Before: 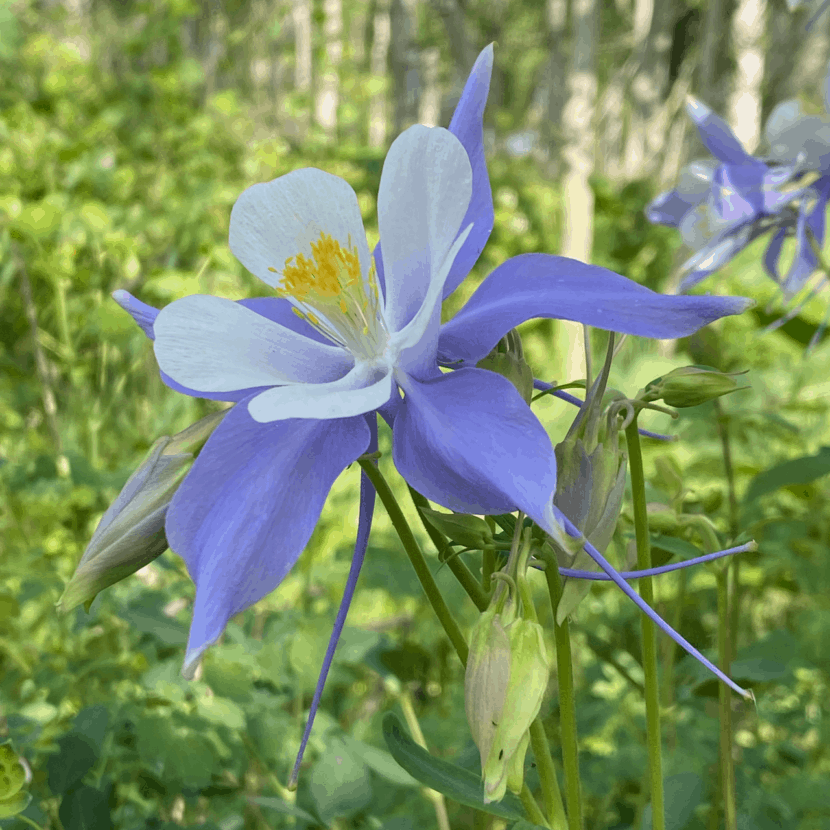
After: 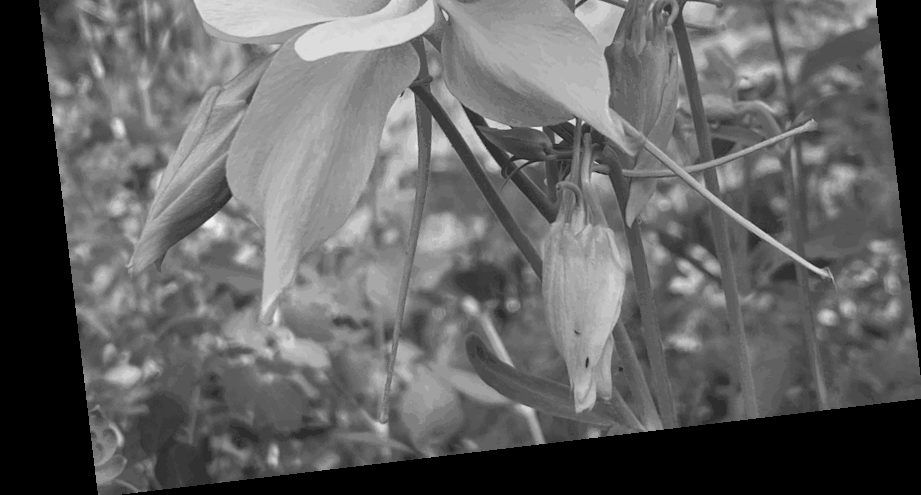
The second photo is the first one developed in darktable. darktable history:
rotate and perspective: rotation -6.83°, automatic cropping off
white balance: red 1.042, blue 1.17
color balance rgb: hue shift 180°, global vibrance 50%, contrast 0.32%
crop and rotate: top 46.237%
color calibration: output gray [0.267, 0.423, 0.261, 0], illuminant same as pipeline (D50), adaptation none (bypass)
